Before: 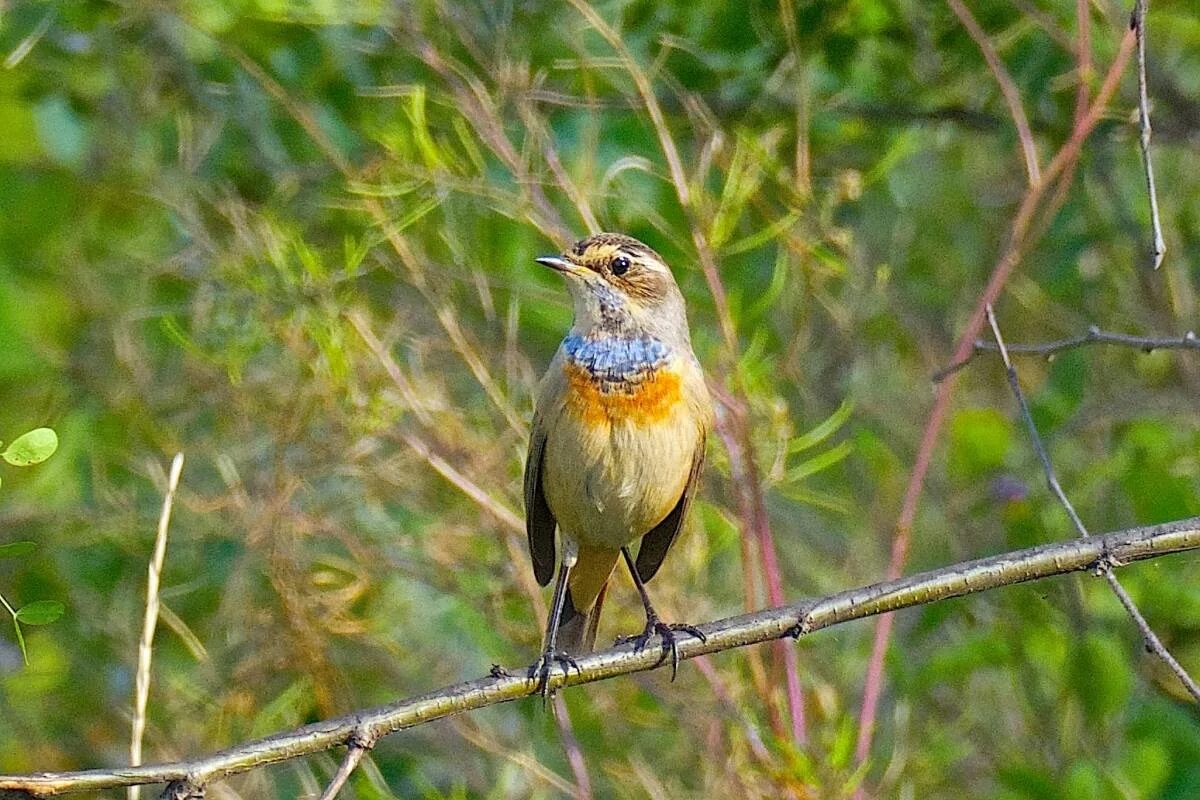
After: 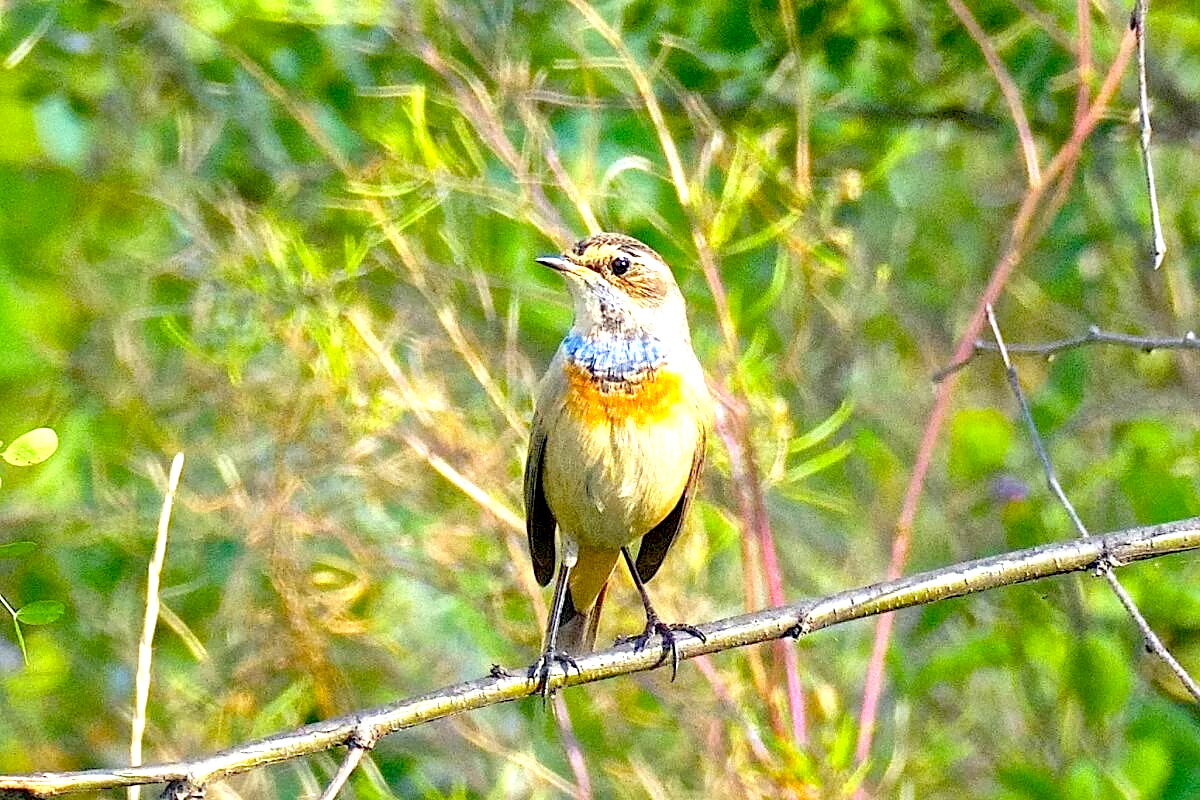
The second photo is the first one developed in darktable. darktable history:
exposure: black level correction 0.011, exposure 1.079 EV, compensate highlight preservation false
